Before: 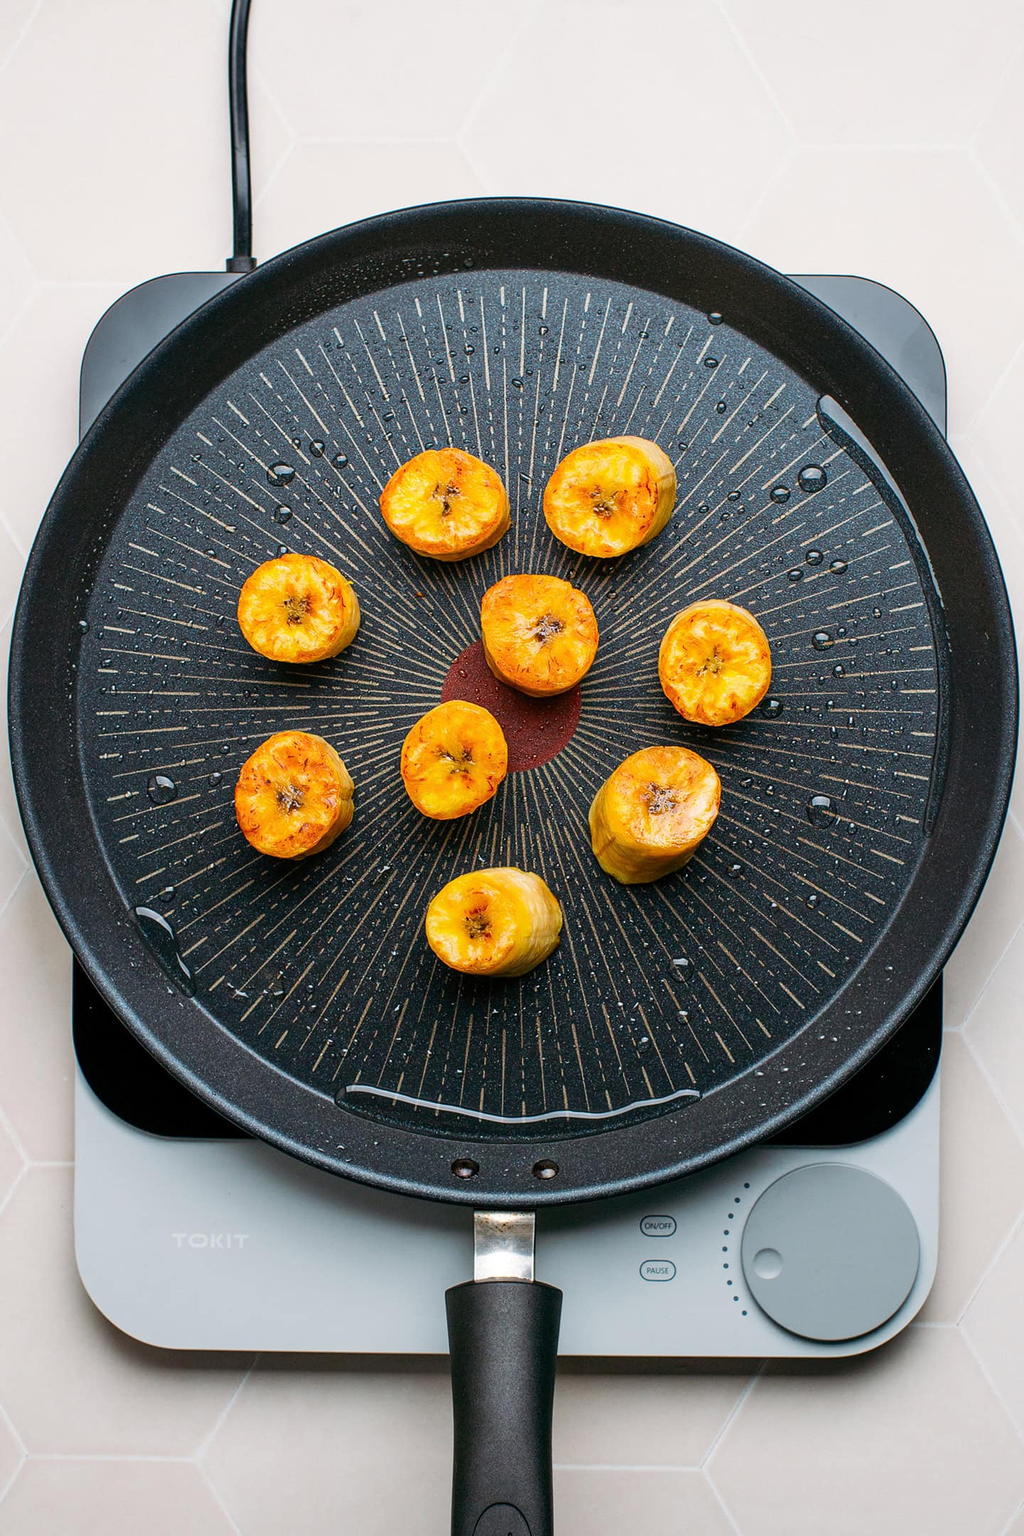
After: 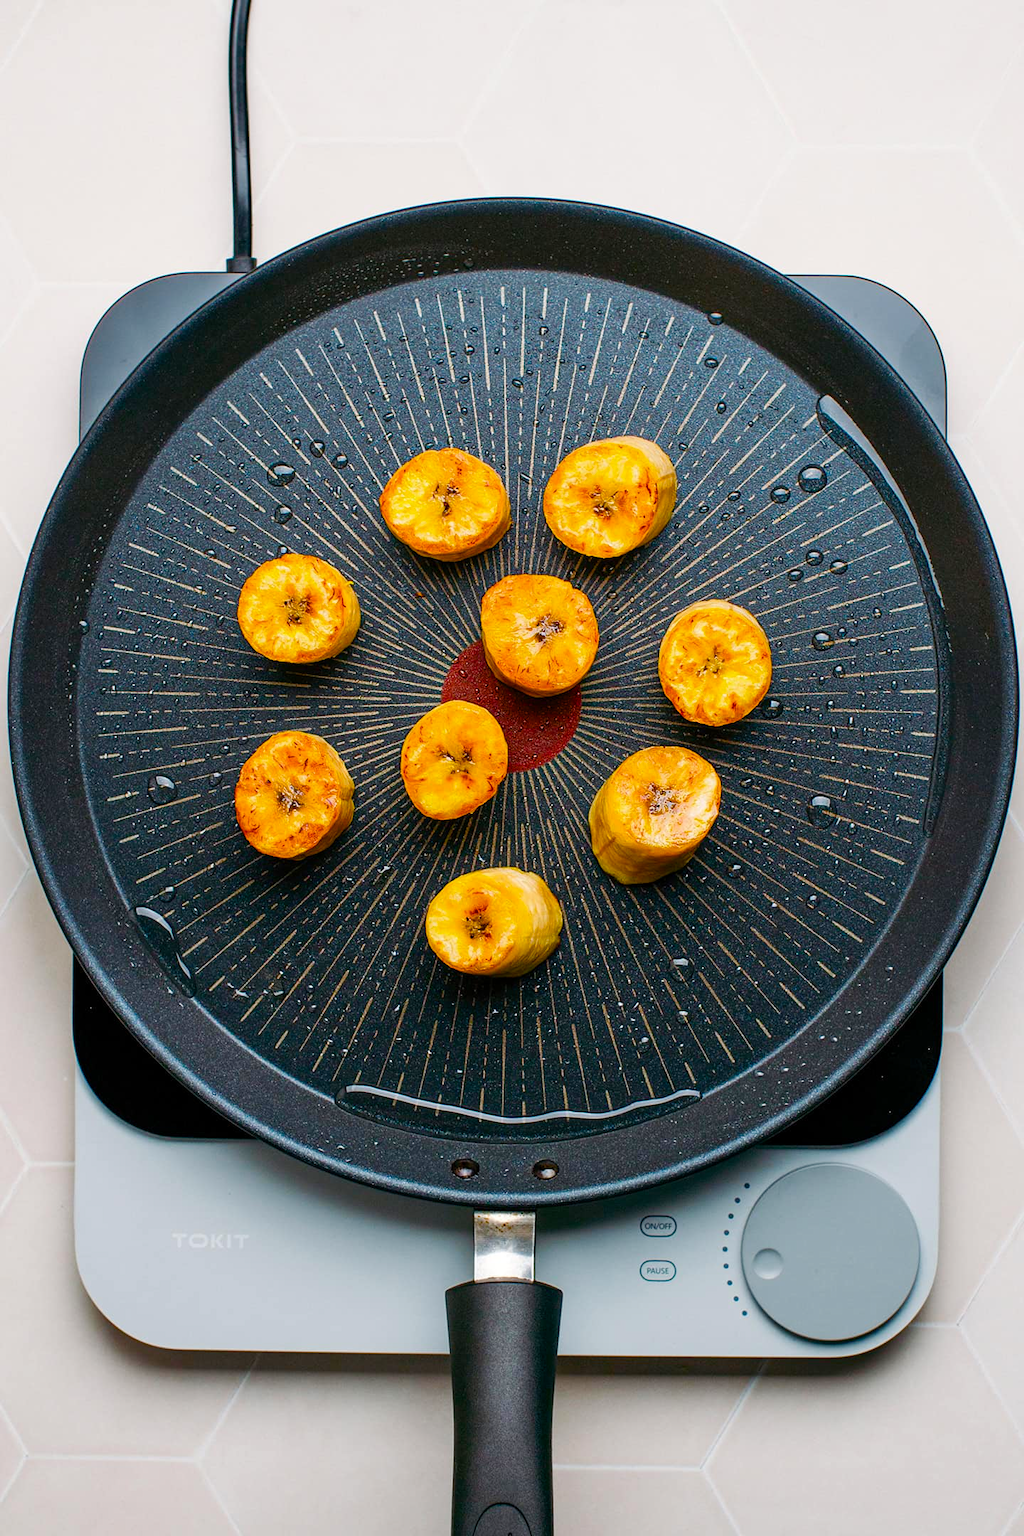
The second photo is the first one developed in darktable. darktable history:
color balance rgb: perceptual saturation grading › global saturation 28.103%, perceptual saturation grading › highlights -25.167%, perceptual saturation grading › mid-tones 25.611%, perceptual saturation grading › shadows 49.318%
